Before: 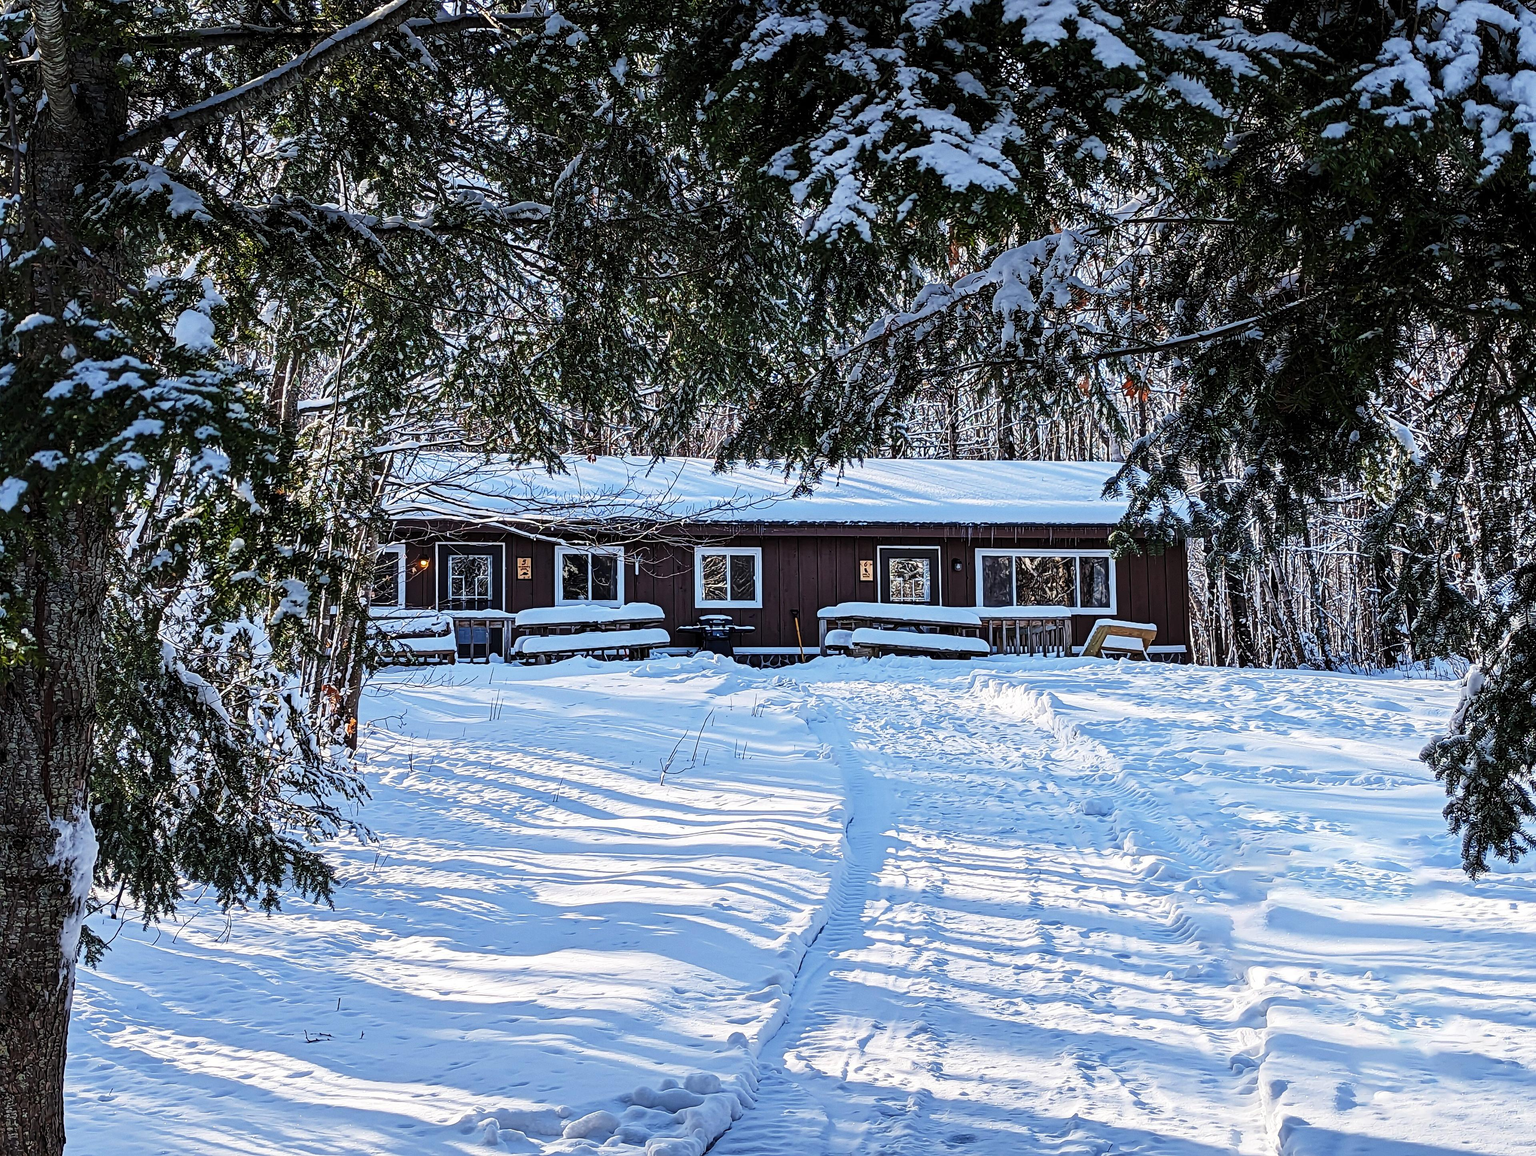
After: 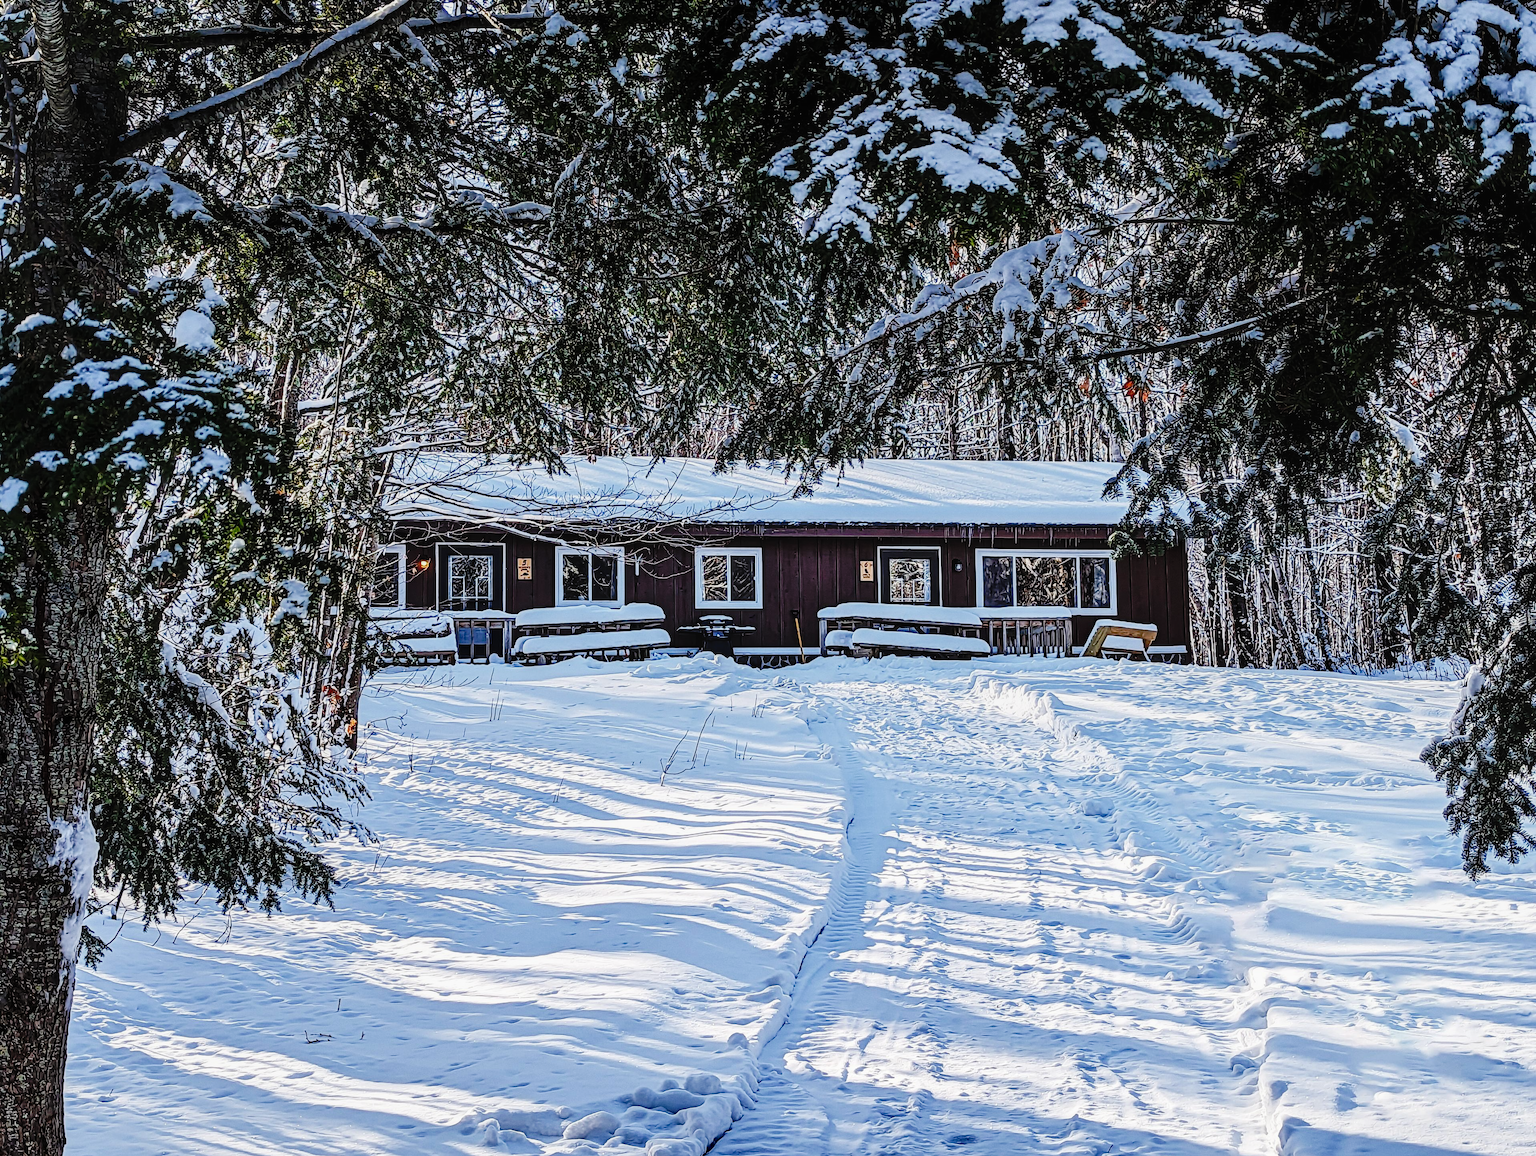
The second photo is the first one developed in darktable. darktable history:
tone curve: curves: ch0 [(0, 0) (0.105, 0.044) (0.195, 0.128) (0.283, 0.283) (0.384, 0.404) (0.485, 0.531) (0.635, 0.7) (0.832, 0.858) (1, 0.977)]; ch1 [(0, 0) (0.161, 0.092) (0.35, 0.33) (0.379, 0.401) (0.448, 0.478) (0.498, 0.503) (0.531, 0.537) (0.586, 0.563) (0.687, 0.648) (1, 1)]; ch2 [(0, 0) (0.359, 0.372) (0.437, 0.437) (0.483, 0.484) (0.53, 0.515) (0.556, 0.553) (0.635, 0.589) (1, 1)], preserve colors none
local contrast: on, module defaults
